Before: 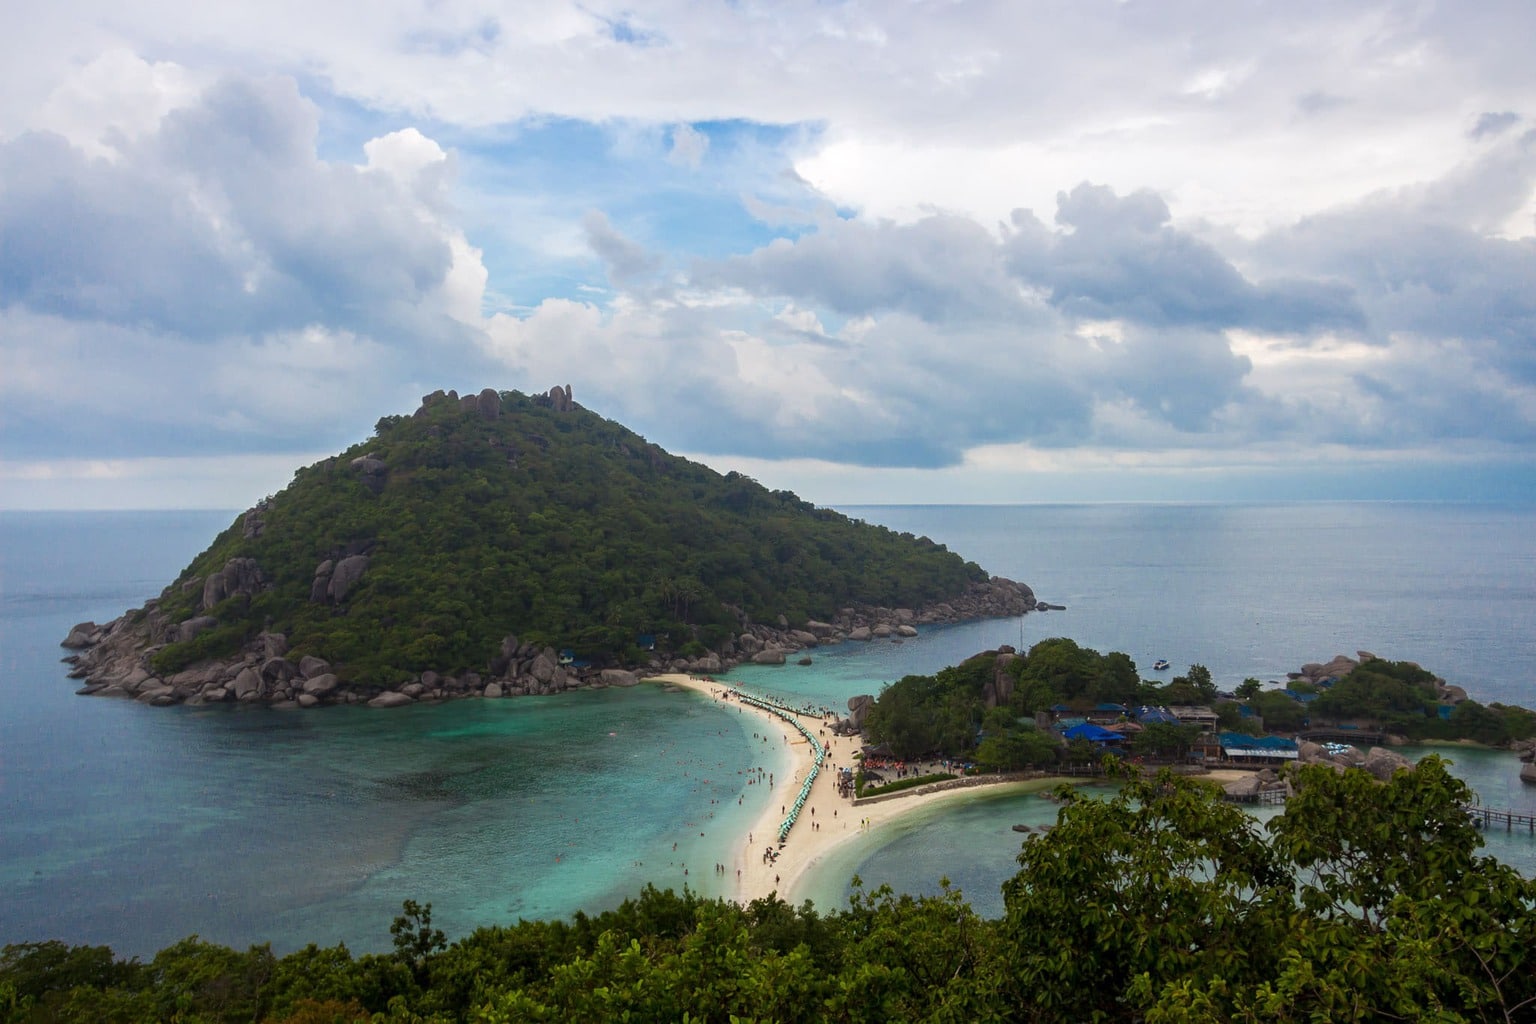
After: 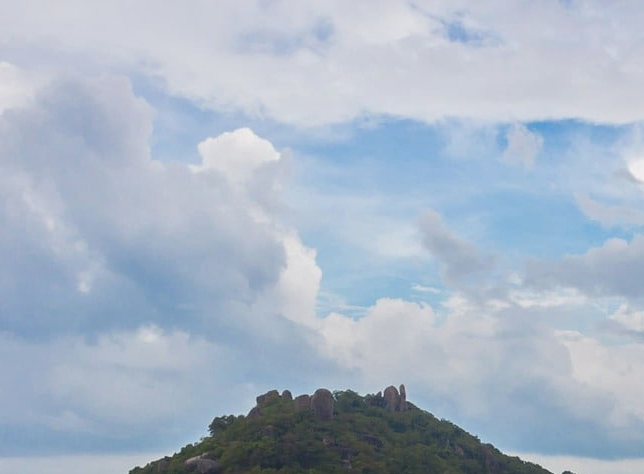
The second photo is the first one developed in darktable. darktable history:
crop and rotate: left 10.817%, top 0.062%, right 47.194%, bottom 53.626%
tone equalizer: -8 EV -0.002 EV, -7 EV 0.005 EV, -6 EV -0.009 EV, -5 EV 0.011 EV, -4 EV -0.012 EV, -3 EV 0.007 EV, -2 EV -0.062 EV, -1 EV -0.293 EV, +0 EV -0.582 EV, smoothing diameter 2%, edges refinement/feathering 20, mask exposure compensation -1.57 EV, filter diffusion 5
